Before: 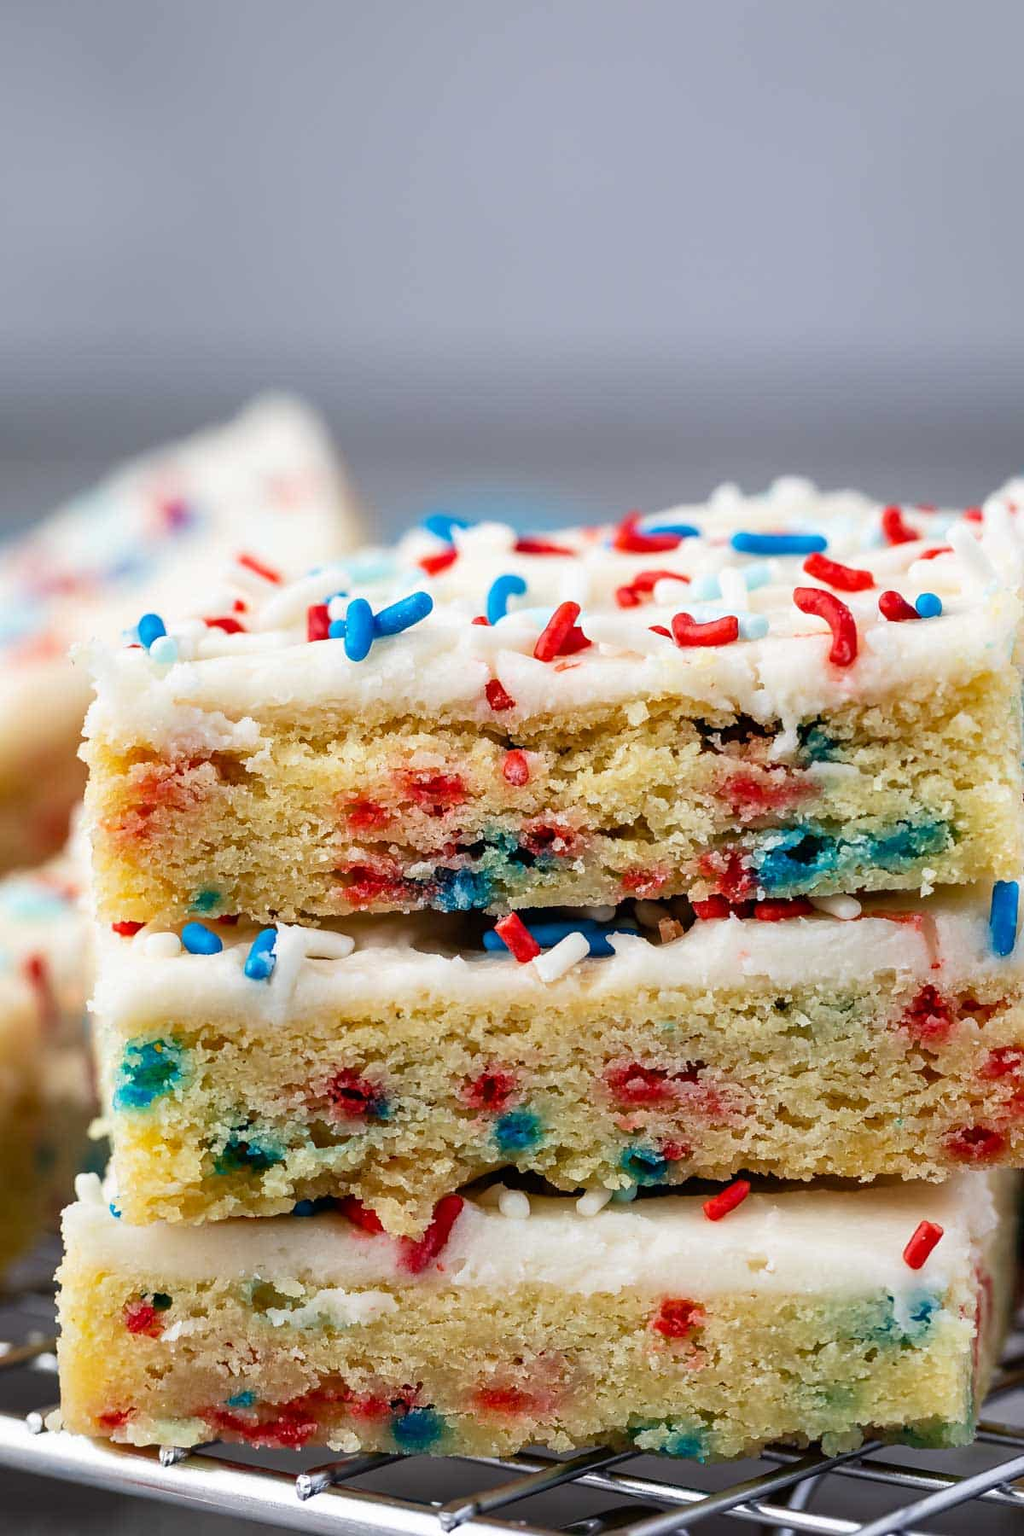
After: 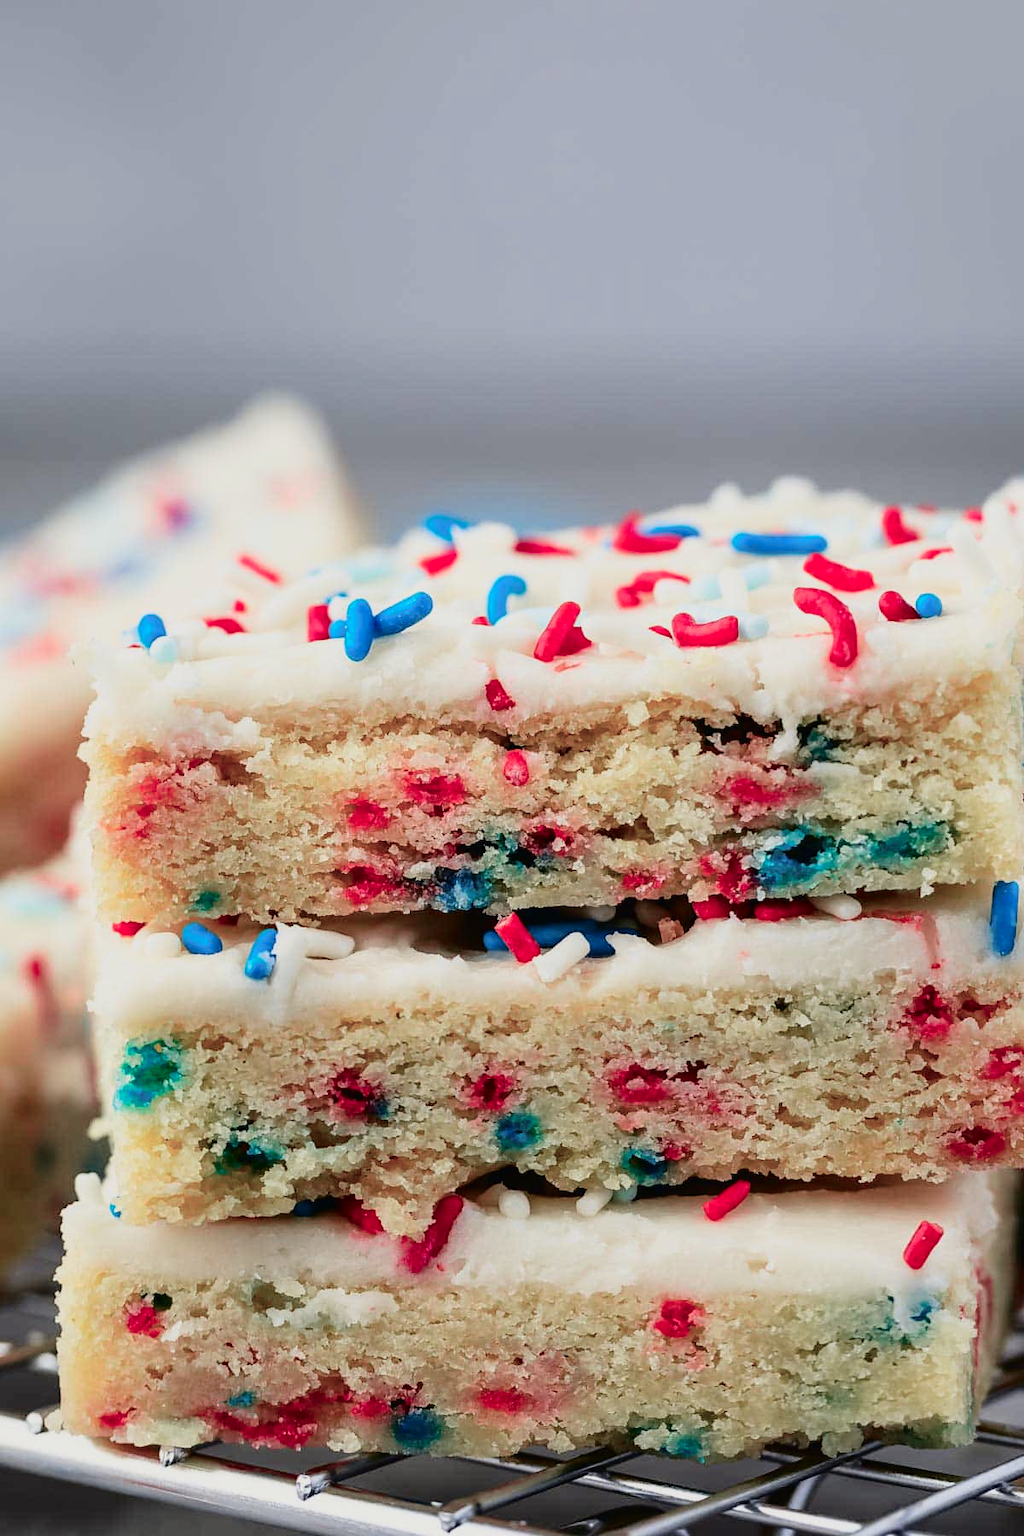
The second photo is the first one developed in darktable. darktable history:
tone curve: curves: ch0 [(0, 0.009) (0.105, 0.069) (0.195, 0.154) (0.289, 0.278) (0.384, 0.391) (0.513, 0.53) (0.66, 0.667) (0.895, 0.863) (1, 0.919)]; ch1 [(0, 0) (0.161, 0.092) (0.35, 0.33) (0.403, 0.395) (0.456, 0.469) (0.502, 0.499) (0.519, 0.514) (0.576, 0.587) (0.642, 0.645) (0.701, 0.742) (1, 0.942)]; ch2 [(0, 0) (0.371, 0.362) (0.437, 0.437) (0.501, 0.5) (0.53, 0.528) (0.569, 0.551) (0.619, 0.58) (0.883, 0.752) (1, 0.929)], color space Lab, independent channels, preserve colors none
white balance: red 1.009, blue 0.985
